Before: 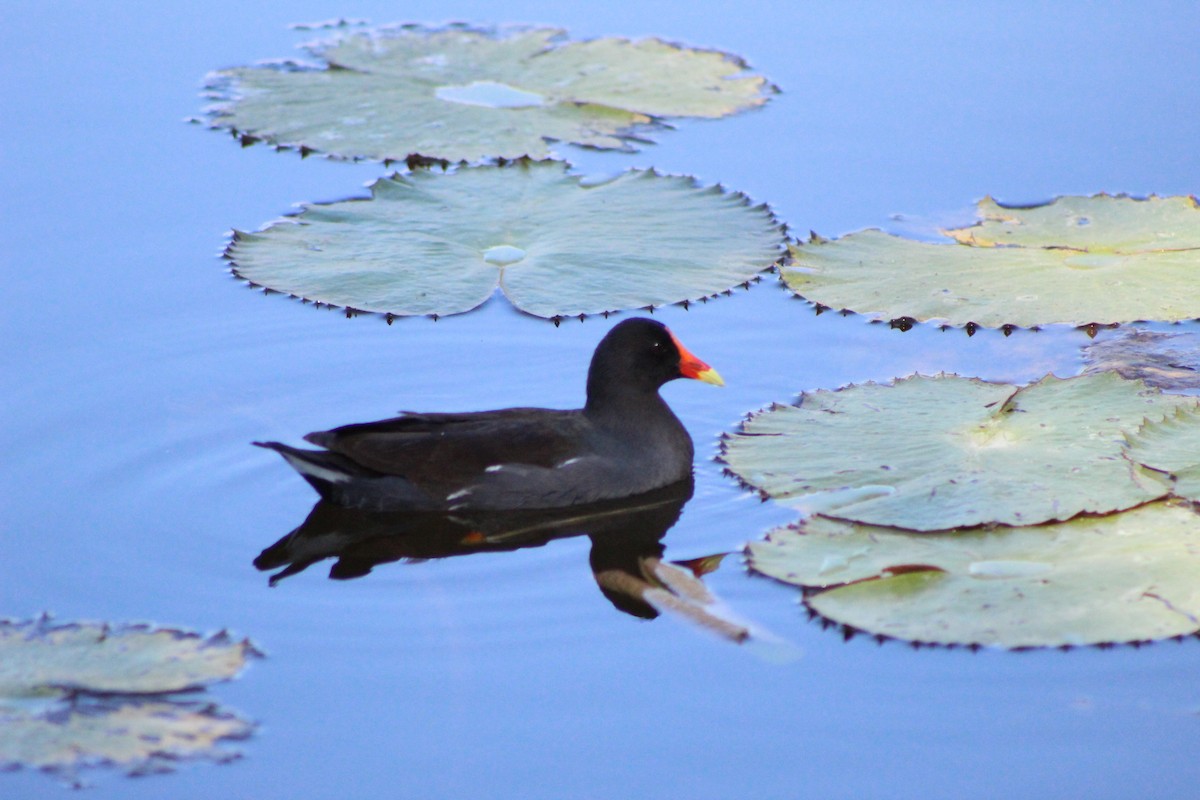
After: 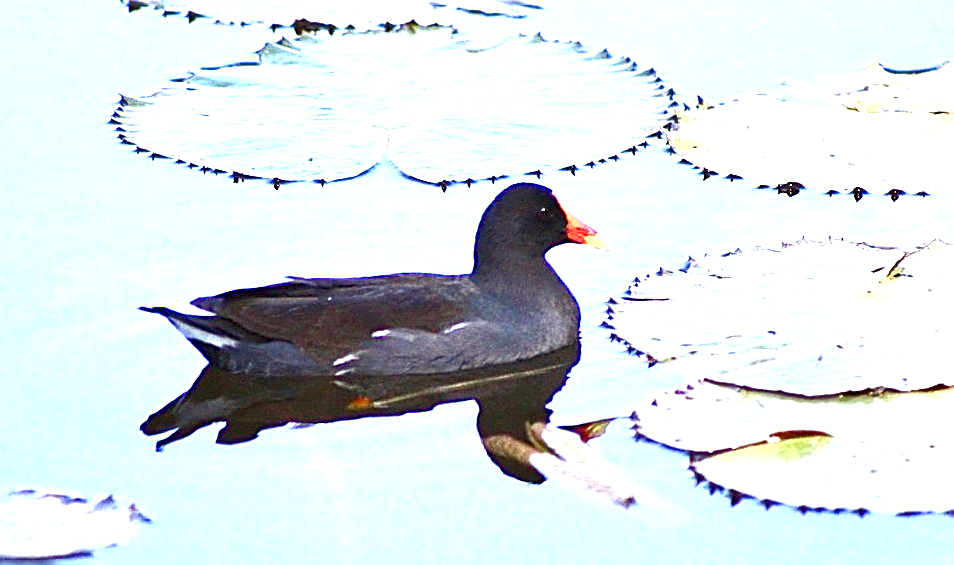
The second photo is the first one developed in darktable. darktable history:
exposure: exposure 1.993 EV, compensate highlight preservation false
color correction: highlights a* 0.696, highlights b* 2.85, saturation 1.1
color balance rgb: linear chroma grading › global chroma 41.955%, perceptual saturation grading › global saturation 0.467%, perceptual saturation grading › highlights -32.251%, perceptual saturation grading › mid-tones 5.377%, perceptual saturation grading › shadows 18.466%, contrast -10.142%
local contrast: highlights 107%, shadows 102%, detail 119%, midtone range 0.2
crop: left 9.453%, top 16.944%, right 10.977%, bottom 12.403%
contrast brightness saturation: saturation -0.17
shadows and highlights: shadows 36.82, highlights -27.84, soften with gaussian
sharpen: amount 1.843
